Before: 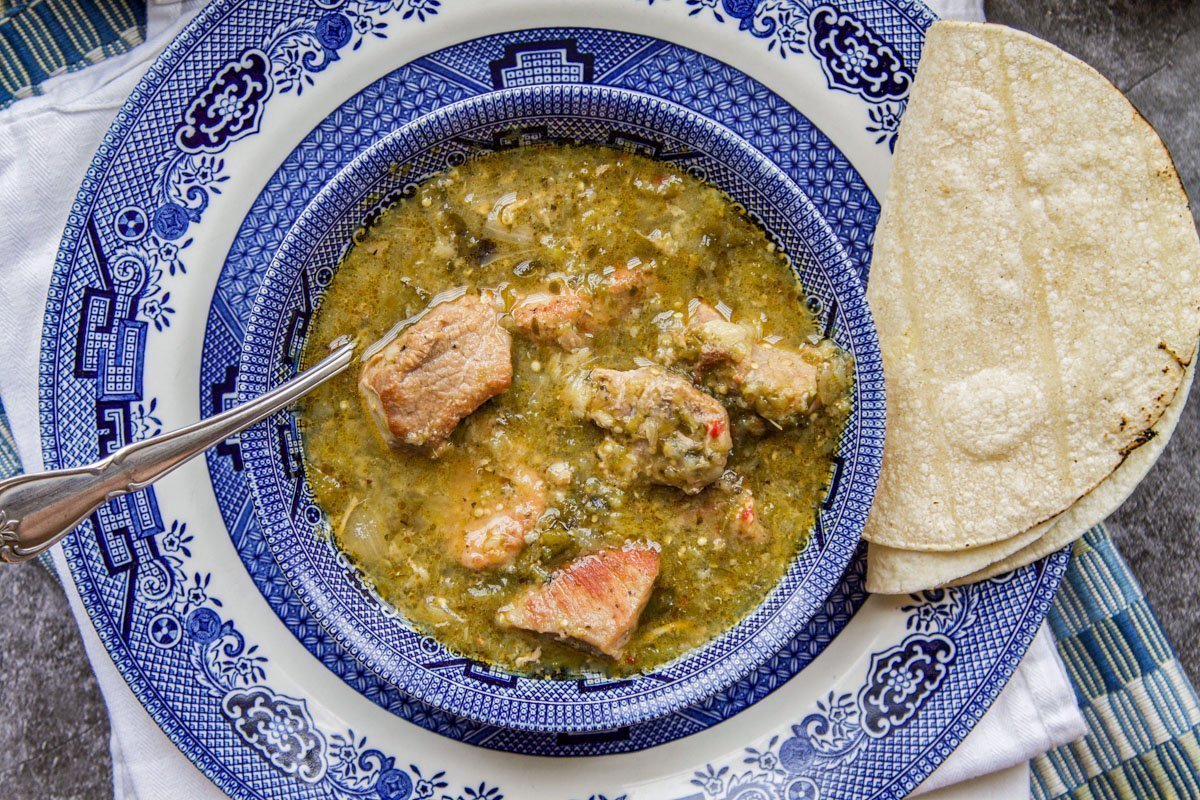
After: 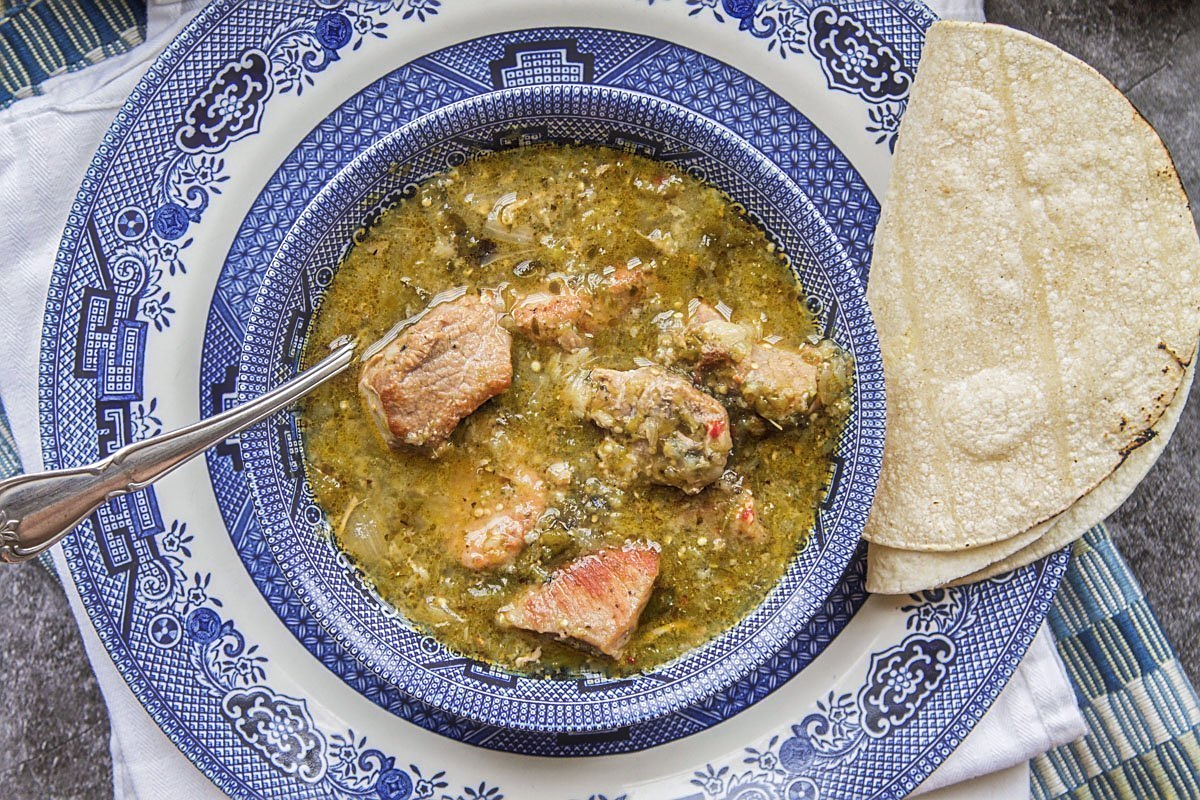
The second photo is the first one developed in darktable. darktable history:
sharpen: on, module defaults
haze removal: strength -0.1, adaptive false
